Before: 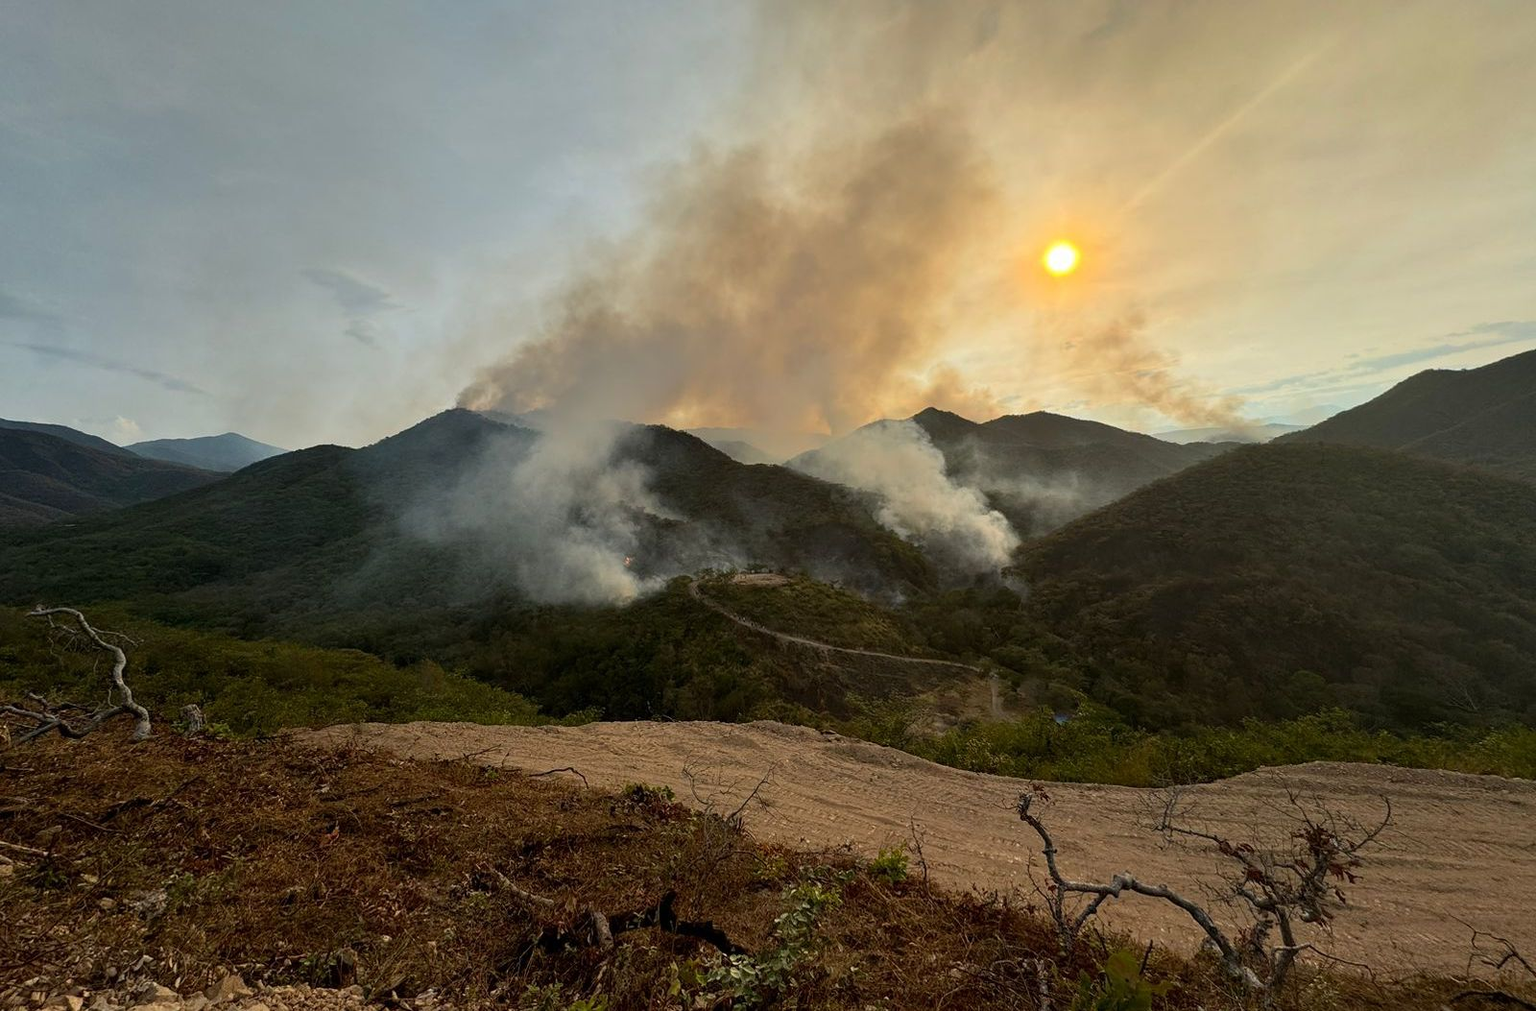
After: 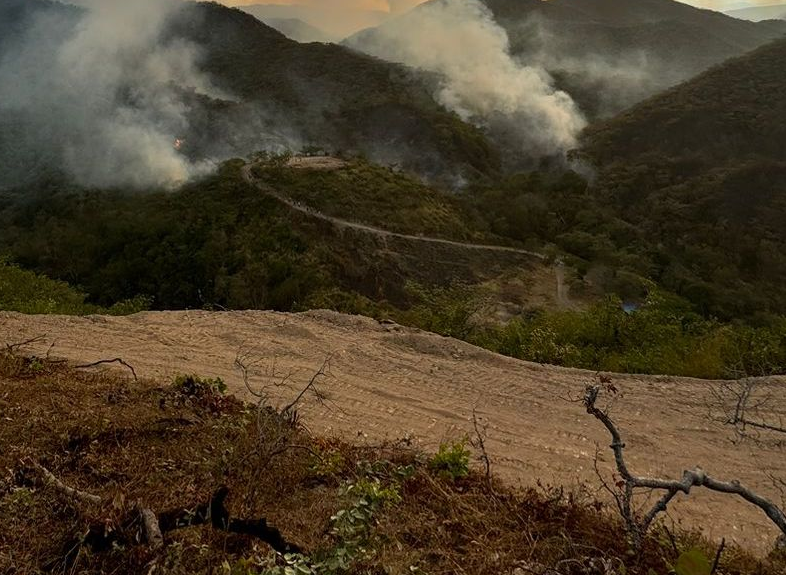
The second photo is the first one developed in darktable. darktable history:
crop: left 29.801%, top 41.883%, right 21.041%, bottom 3.496%
